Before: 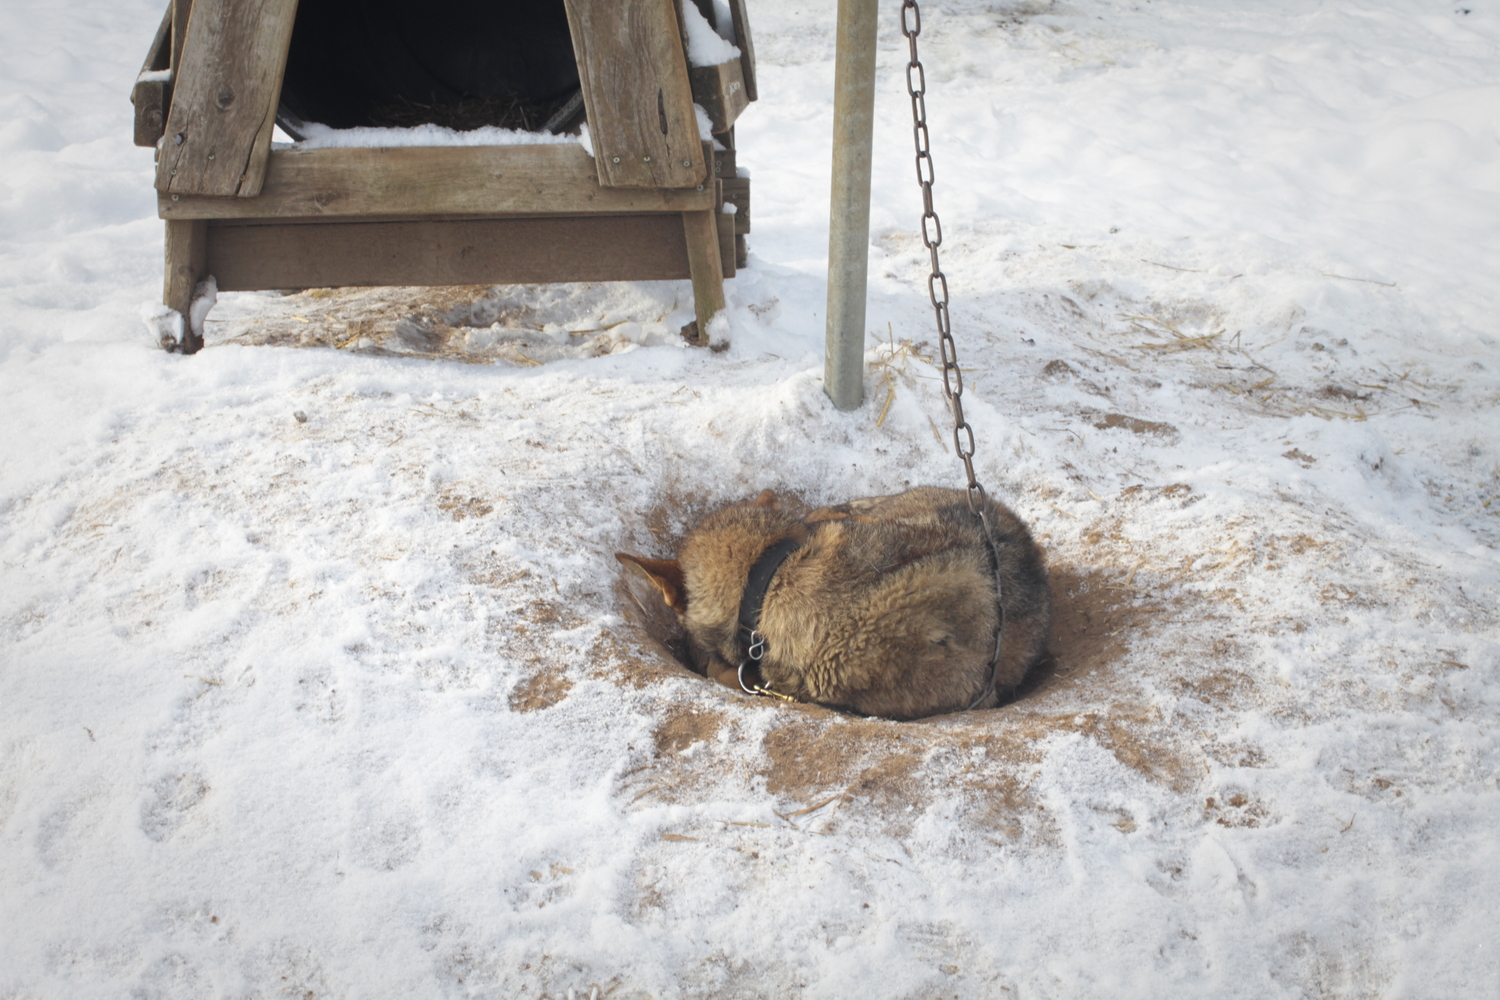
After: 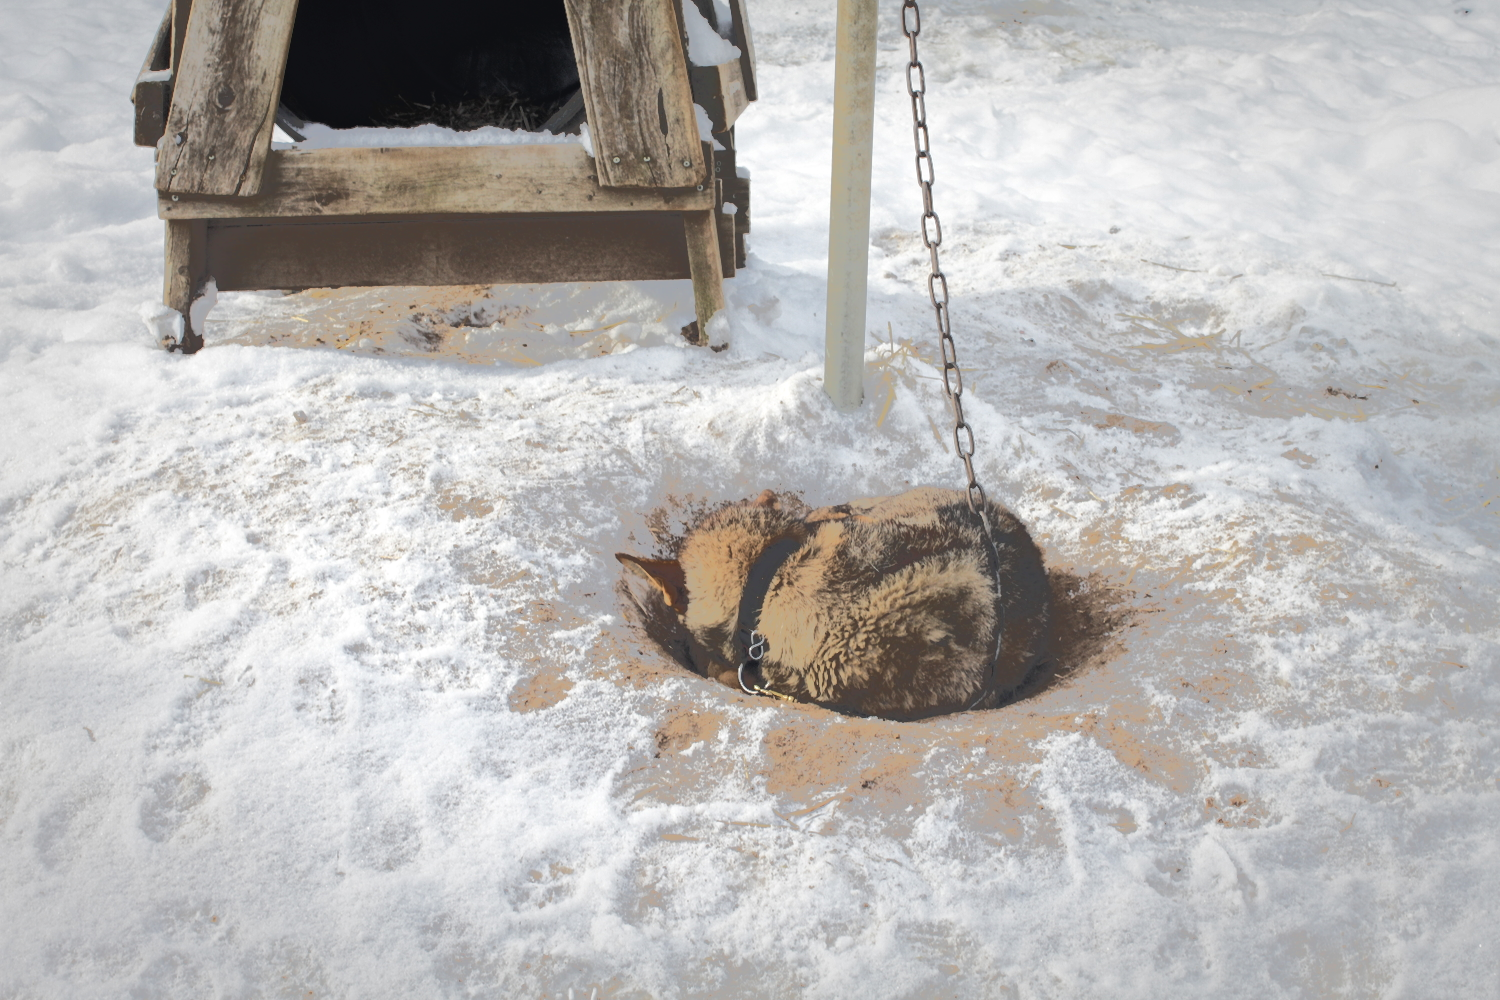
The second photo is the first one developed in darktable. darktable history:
tone equalizer: -7 EV -0.631 EV, -6 EV 0.972 EV, -5 EV -0.448 EV, -4 EV 0.448 EV, -3 EV 0.43 EV, -2 EV 0.171 EV, -1 EV -0.131 EV, +0 EV -0.412 EV, edges refinement/feathering 500, mask exposure compensation -1.57 EV, preserve details no
